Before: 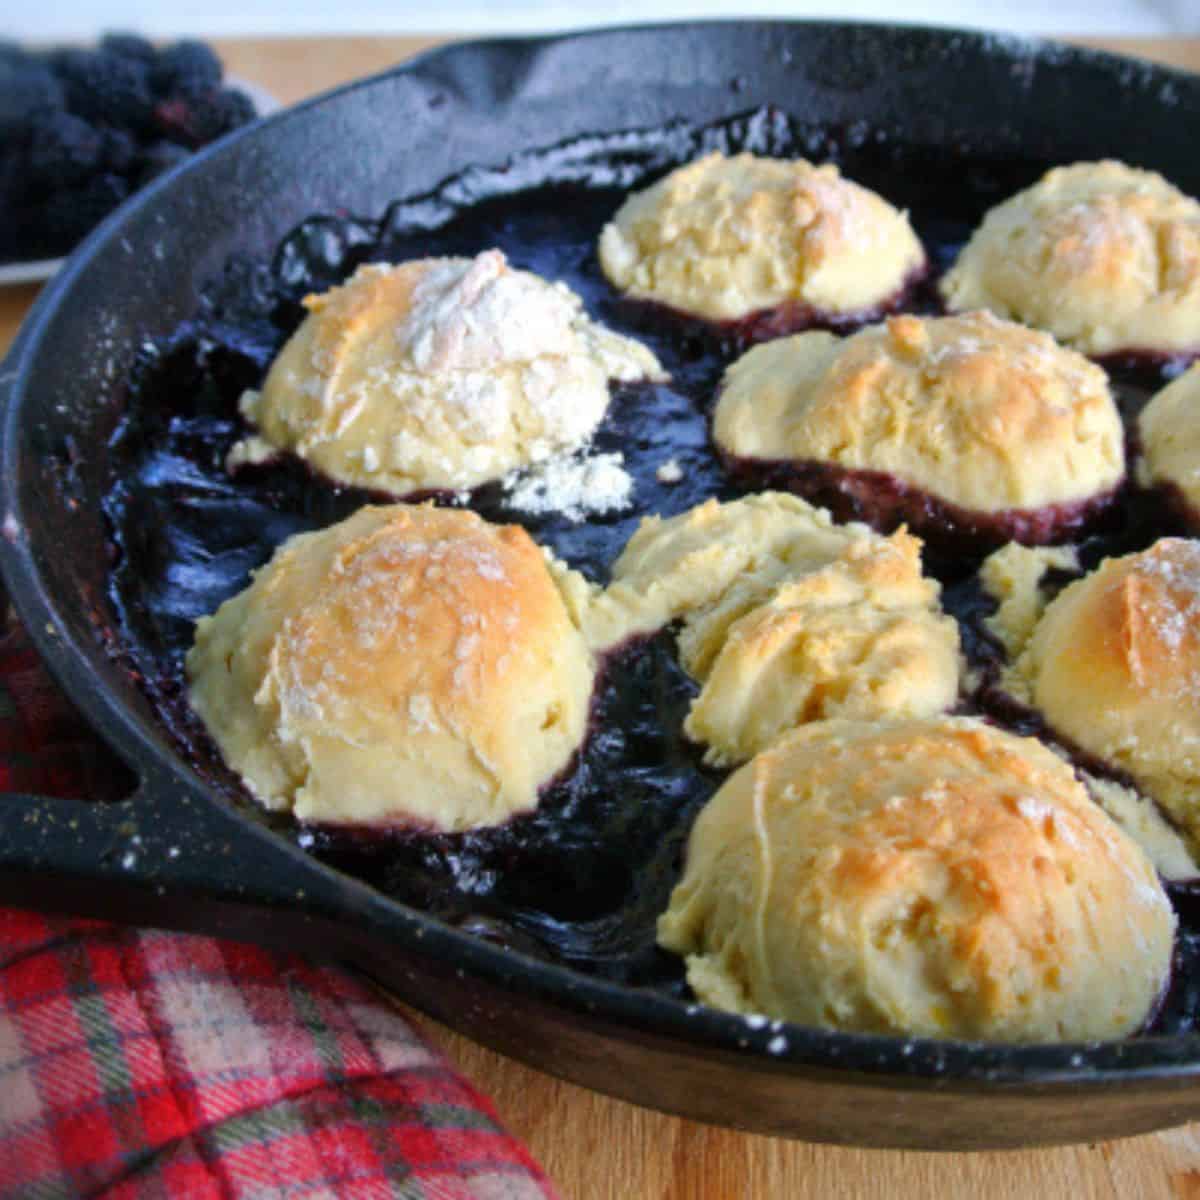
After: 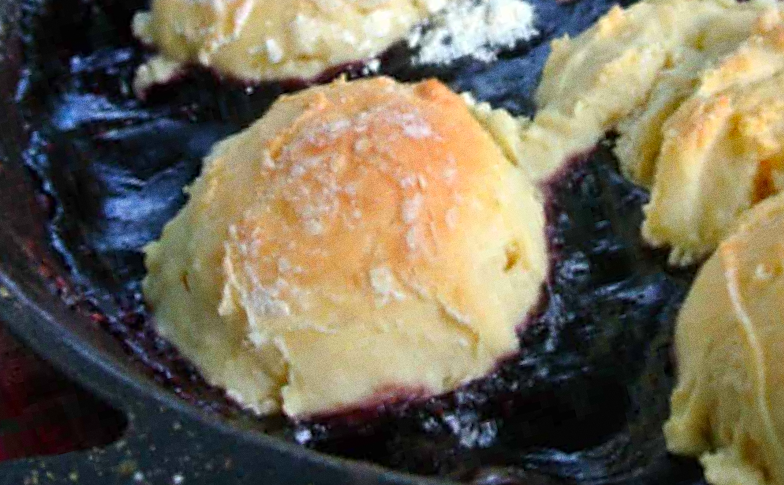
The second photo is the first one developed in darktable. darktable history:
tone equalizer: on, module defaults
grain: coarseness 3.21 ISO
crop and rotate: angle -0.82°, left 3.85%, top 31.828%, right 27.992%
color calibration: output R [0.946, 0.065, -0.013, 0], output G [-0.246, 1.264, -0.017, 0], output B [0.046, -0.098, 1.05, 0], illuminant custom, x 0.344, y 0.359, temperature 5045.54 K
contrast brightness saturation: saturation -0.04
rotate and perspective: rotation -14.8°, crop left 0.1, crop right 0.903, crop top 0.25, crop bottom 0.748
sharpen: on, module defaults
